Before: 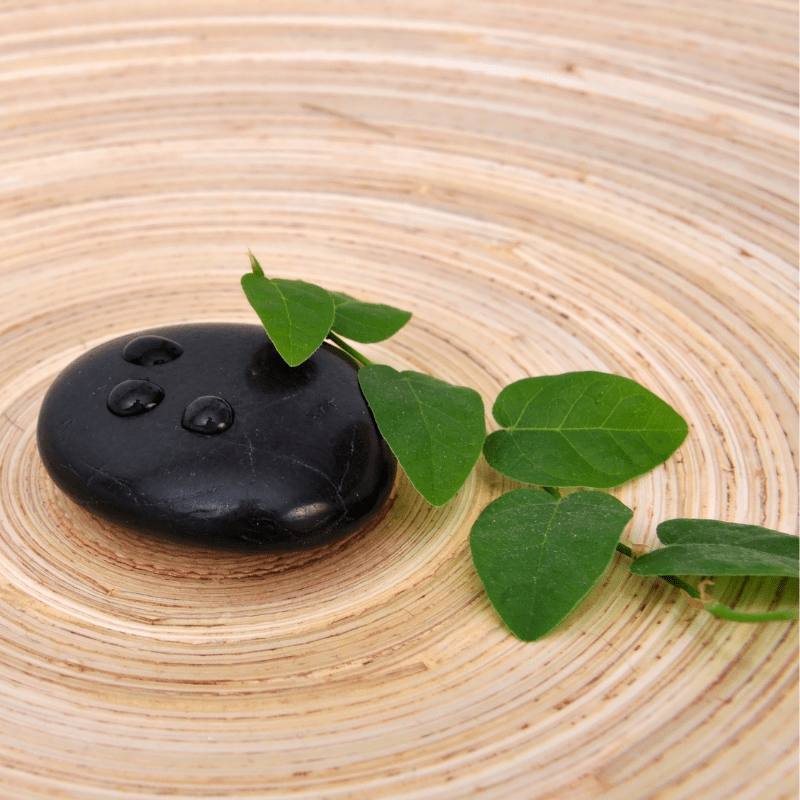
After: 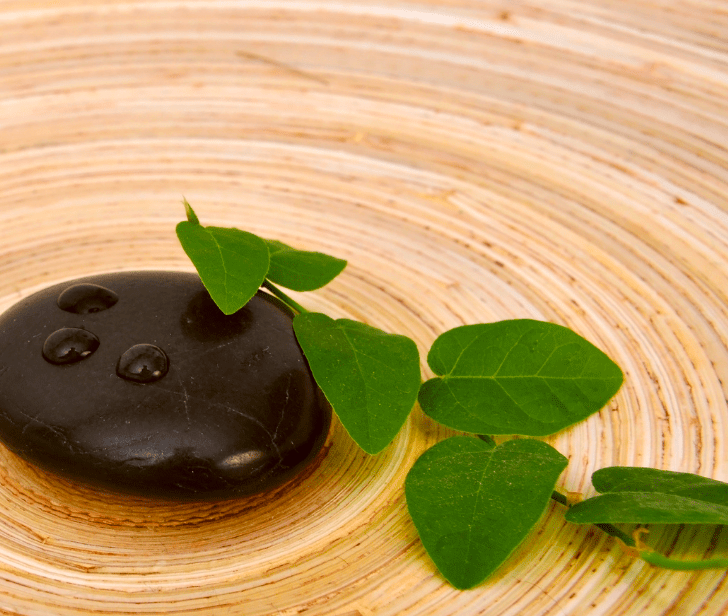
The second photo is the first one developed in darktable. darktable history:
color correction: highlights a* -0.482, highlights b* 0.161, shadows a* 4.66, shadows b* 20.72
crop: left 8.155%, top 6.611%, bottom 15.385%
exposure: exposure 0 EV, compensate highlight preservation false
color balance rgb: linear chroma grading › global chroma 15%, perceptual saturation grading › global saturation 30%
